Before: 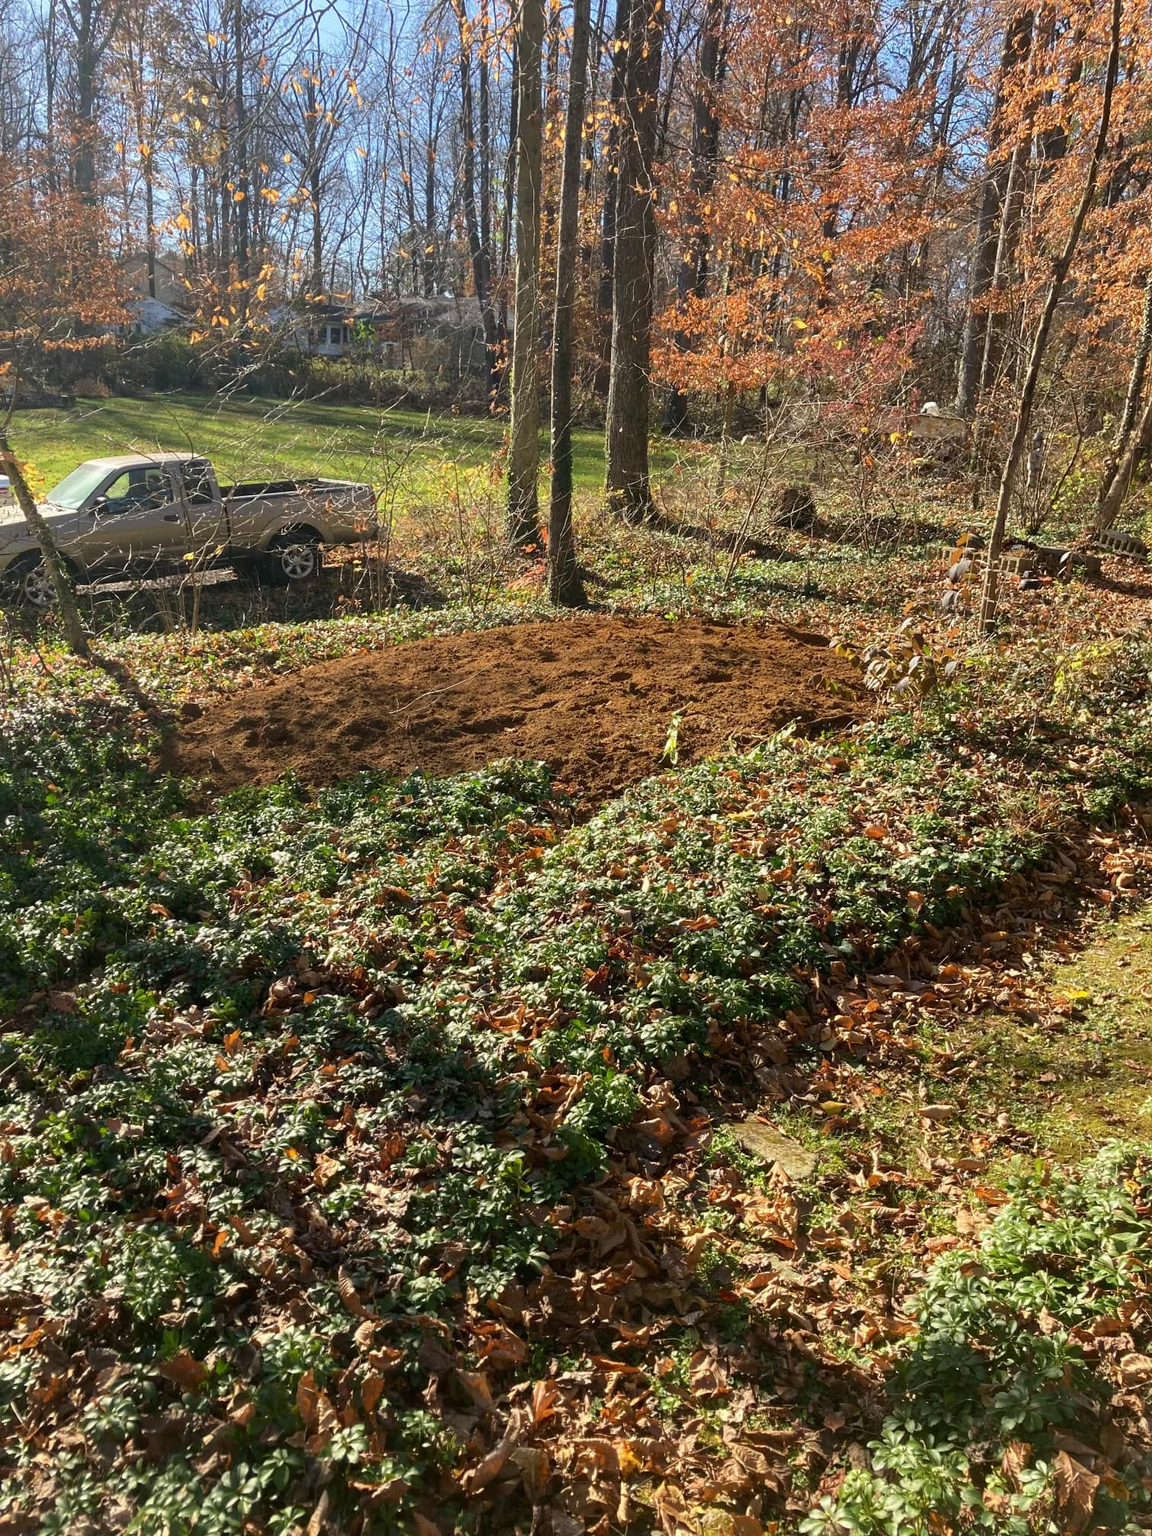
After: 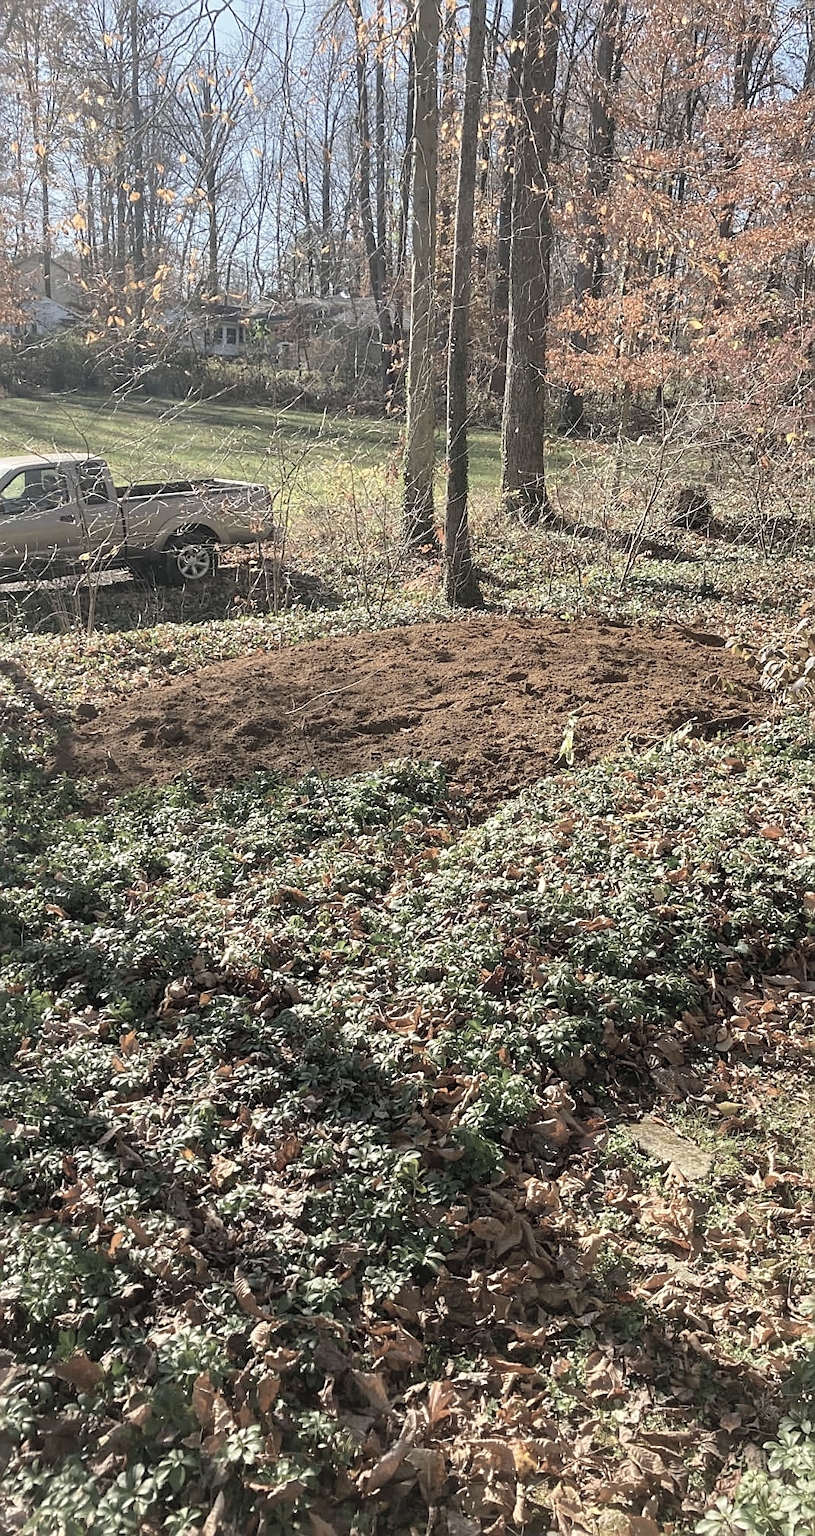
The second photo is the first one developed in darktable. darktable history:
crop and rotate: left 9.061%, right 20.142%
contrast brightness saturation: brightness 0.18, saturation -0.5
sharpen: on, module defaults
